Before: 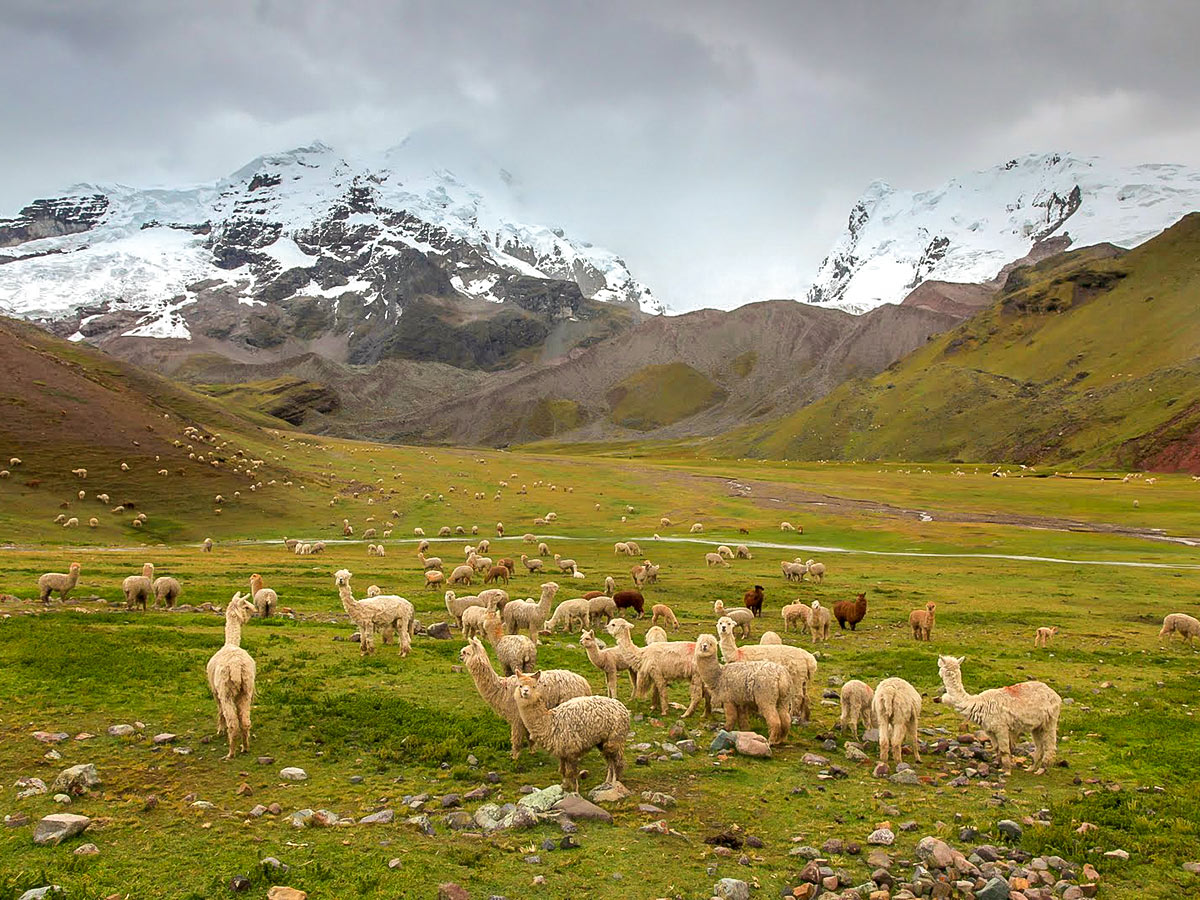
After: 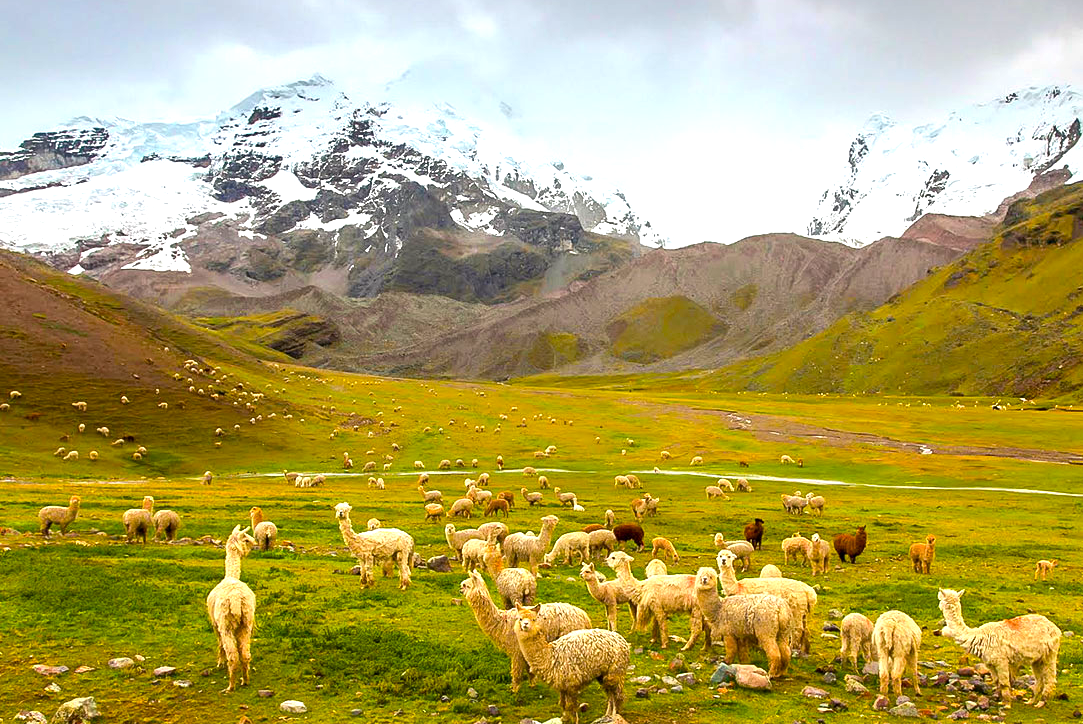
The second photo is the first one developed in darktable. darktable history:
color balance rgb: linear chroma grading › global chroma 14.625%, perceptual saturation grading › global saturation 14.67%, perceptual brilliance grading › global brilliance 17.64%
crop: top 7.467%, right 9.719%, bottom 12.038%
